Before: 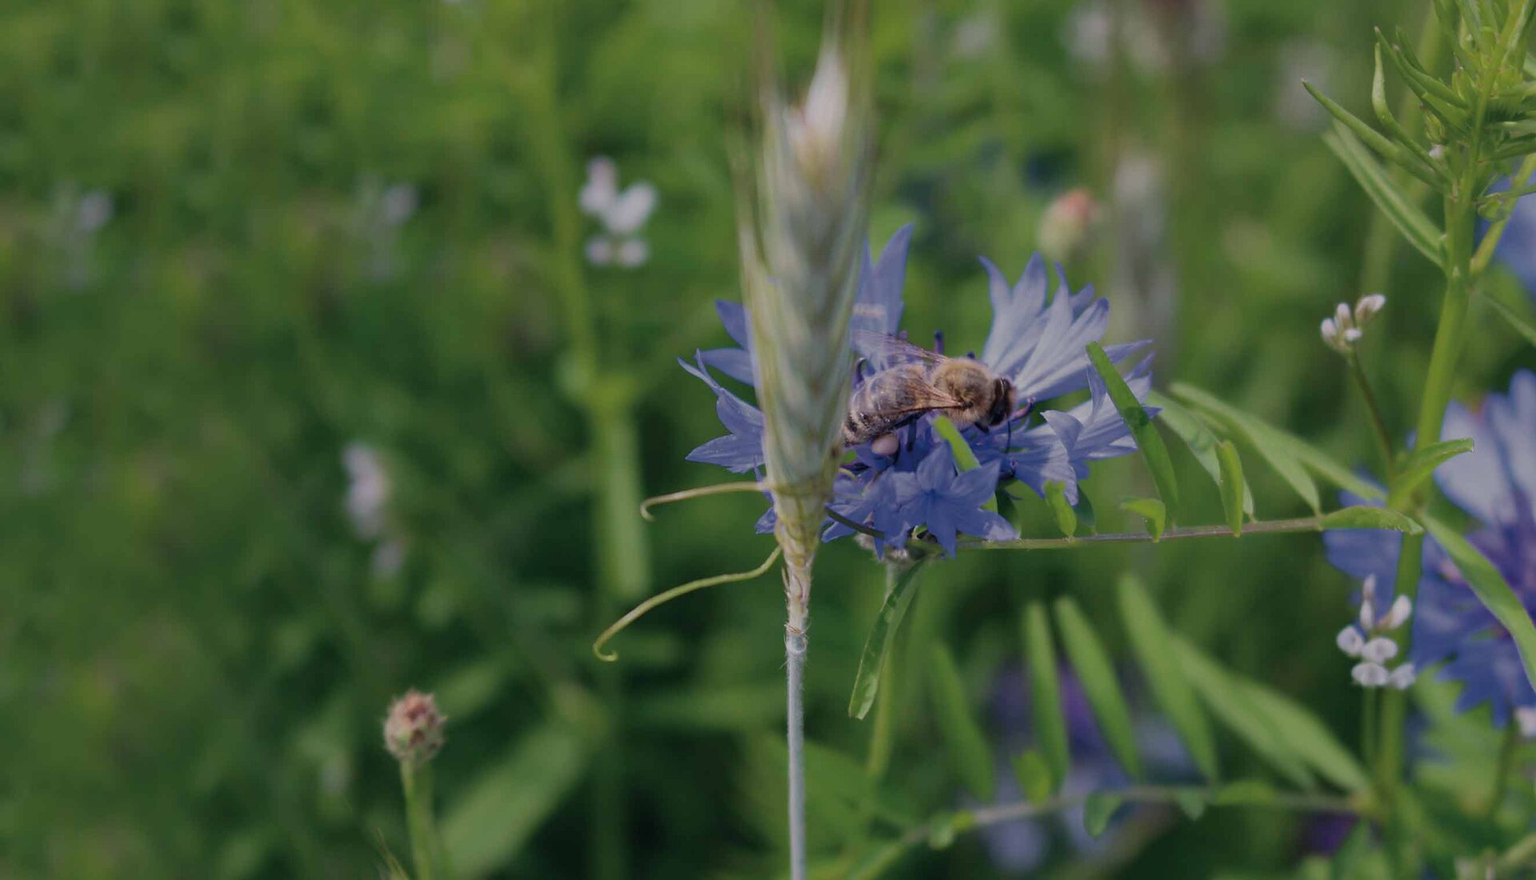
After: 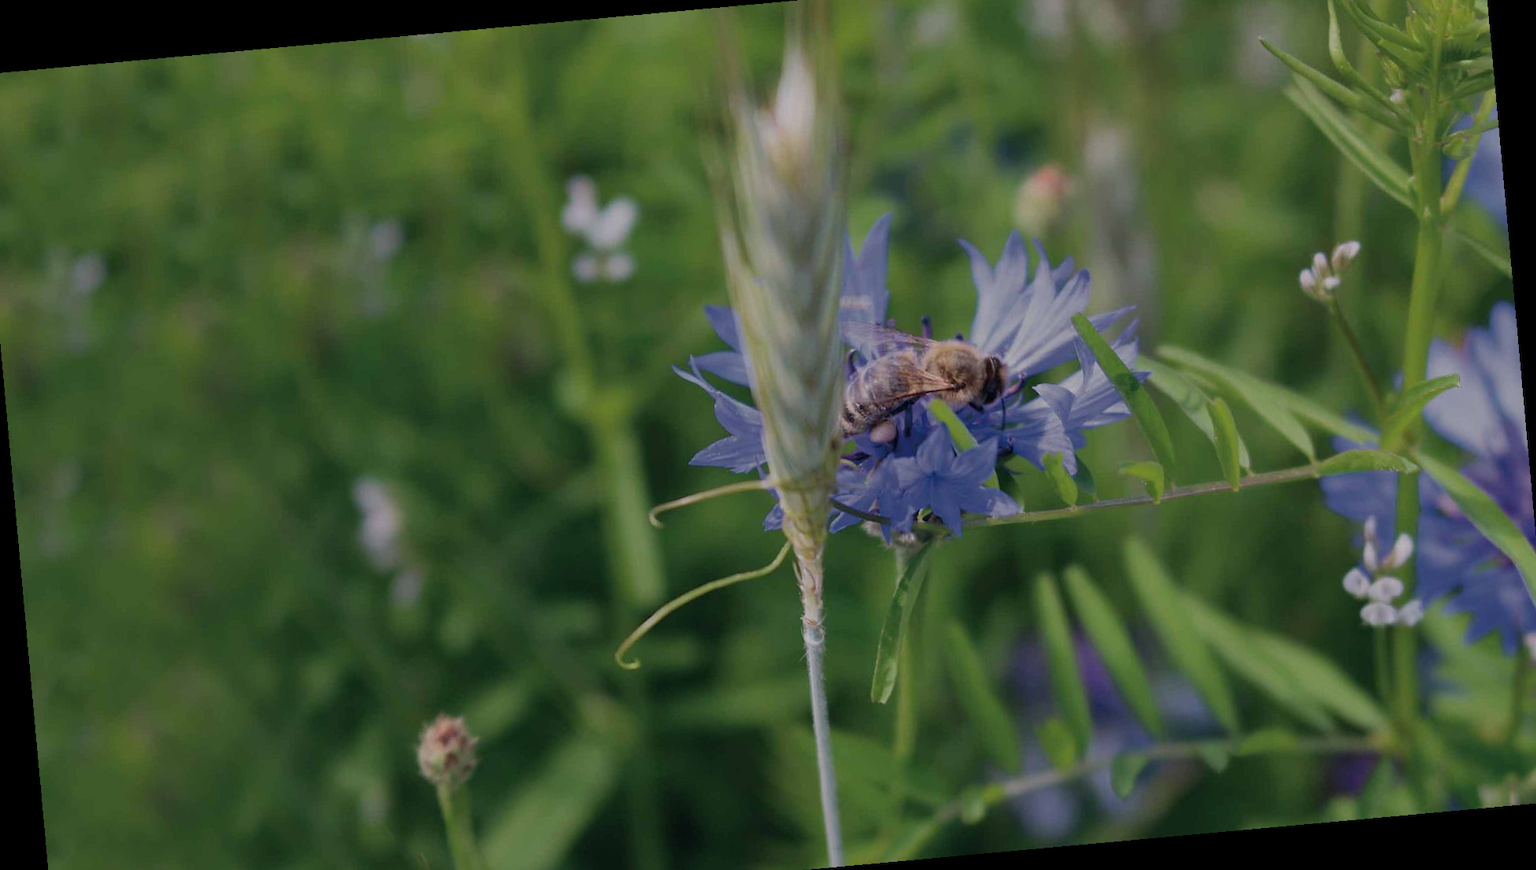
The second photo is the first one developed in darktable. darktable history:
rotate and perspective: rotation -5.2°, automatic cropping off
crop: left 1.507%, top 6.147%, right 1.379%, bottom 6.637%
